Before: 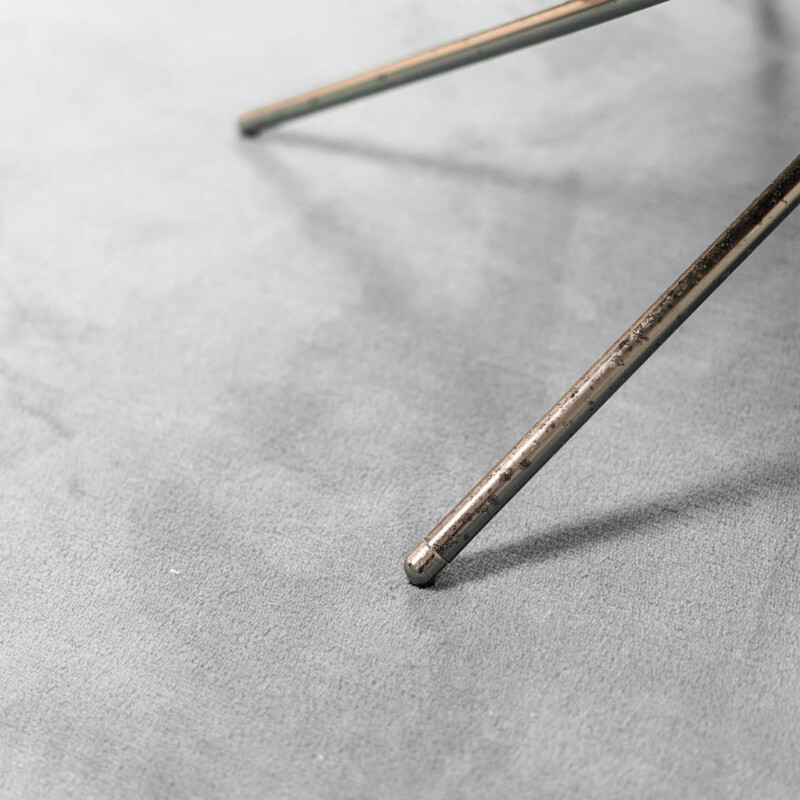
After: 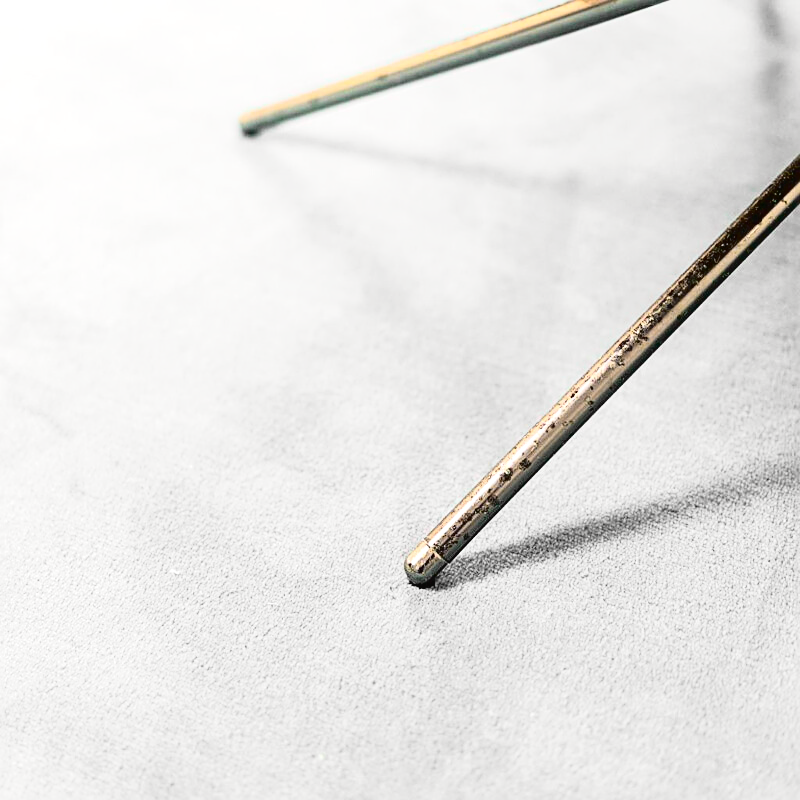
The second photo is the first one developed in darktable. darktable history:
exposure: black level correction 0.001, exposure 0.498 EV, compensate highlight preservation false
tone curve: curves: ch0 [(0, 0.022) (0.177, 0.086) (0.392, 0.438) (0.704, 0.844) (0.858, 0.938) (1, 0.981)]; ch1 [(0, 0) (0.402, 0.36) (0.476, 0.456) (0.498, 0.497) (0.518, 0.521) (0.58, 0.598) (0.619, 0.65) (0.692, 0.737) (1, 1)]; ch2 [(0, 0) (0.415, 0.438) (0.483, 0.499) (0.503, 0.503) (0.526, 0.532) (0.563, 0.604) (0.626, 0.697) (0.699, 0.753) (0.997, 0.858)], color space Lab, independent channels, preserve colors none
sharpen: on, module defaults
